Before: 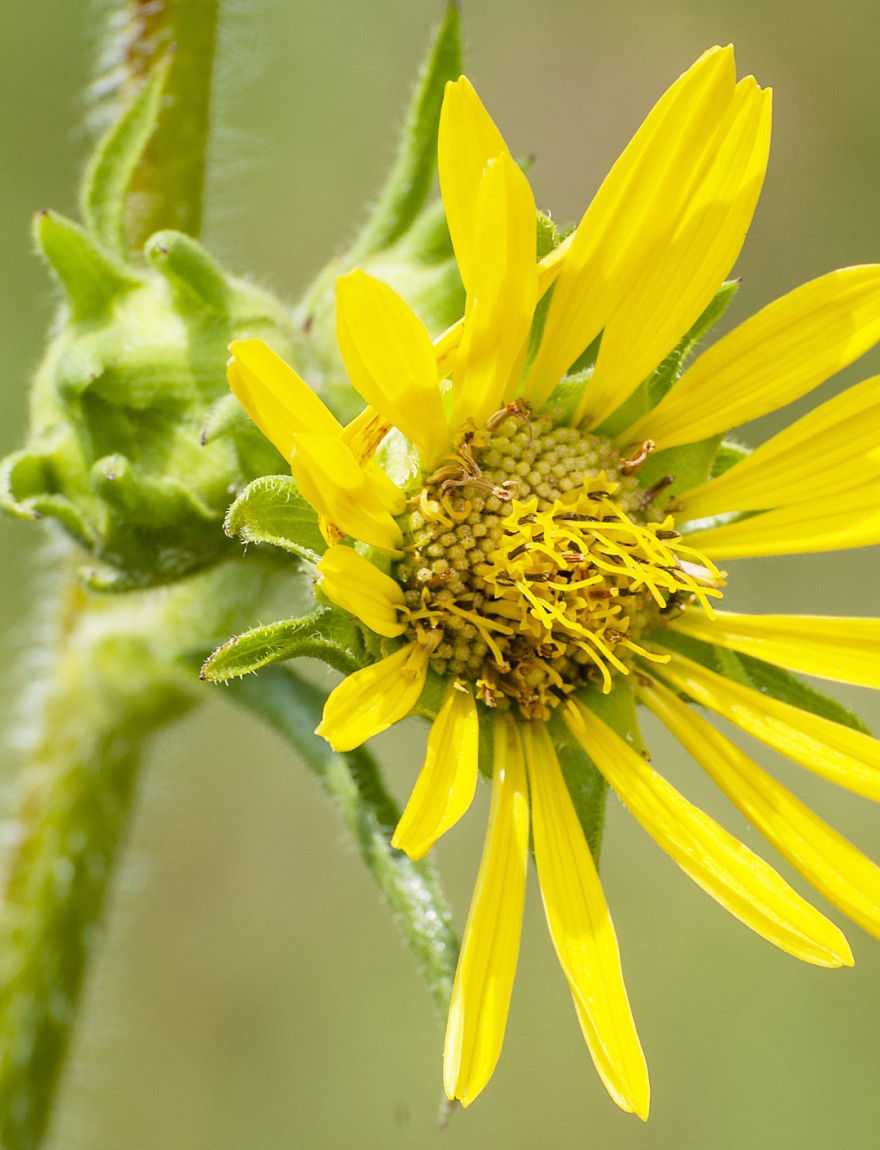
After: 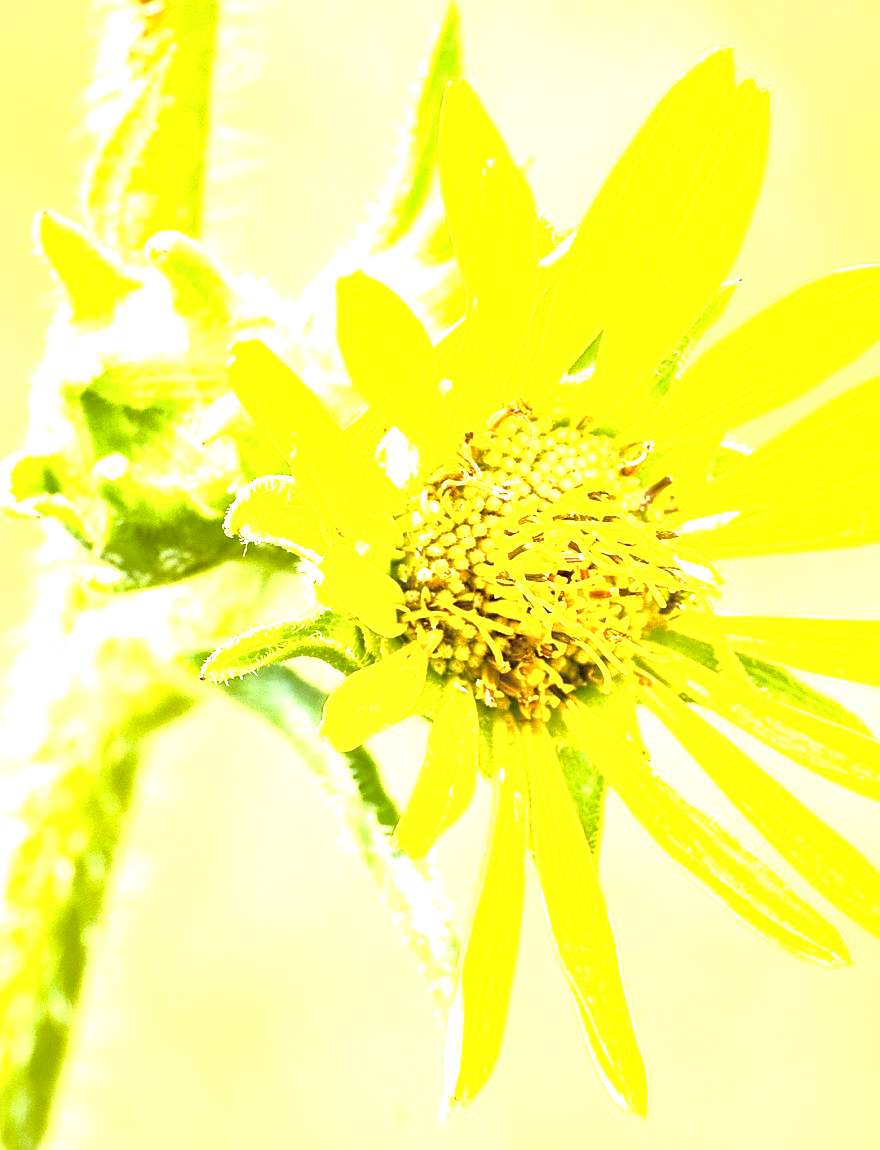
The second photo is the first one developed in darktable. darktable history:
local contrast: mode bilateral grid, contrast 19, coarseness 51, detail 150%, midtone range 0.2
sharpen: amount 0.2
exposure: black level correction 0, exposure 2.363 EV, compensate highlight preservation false
